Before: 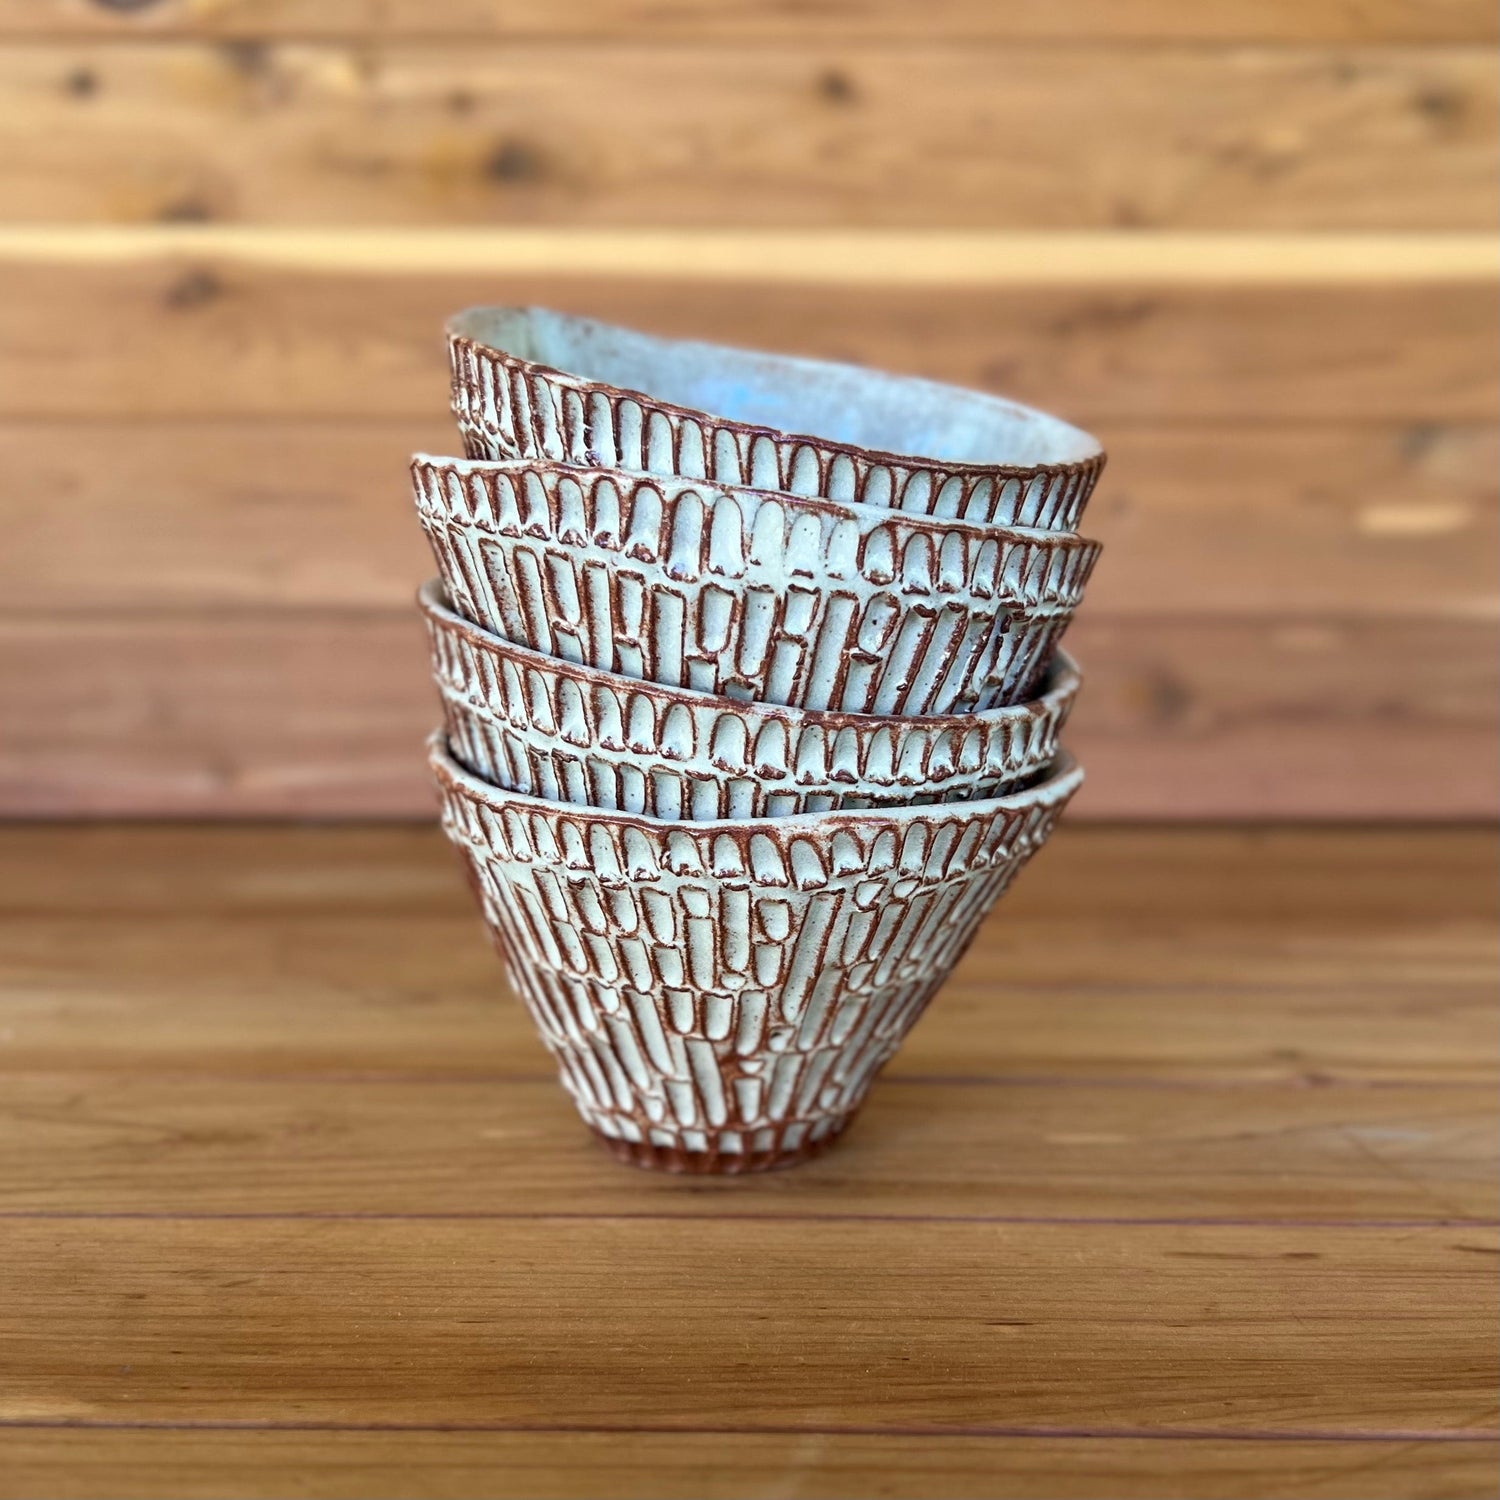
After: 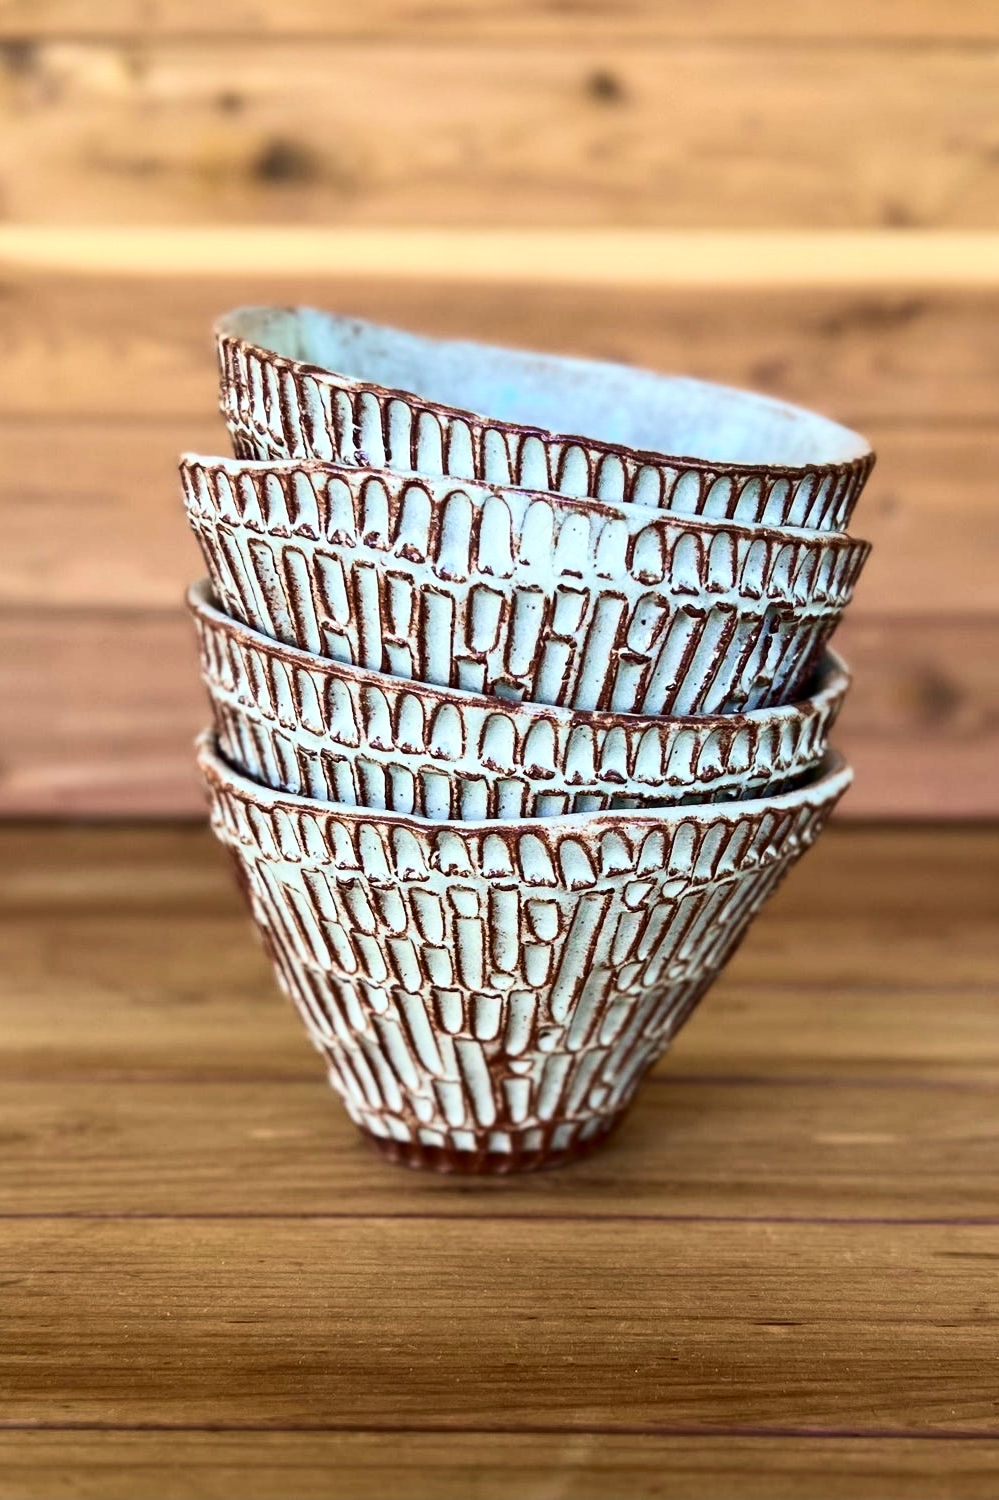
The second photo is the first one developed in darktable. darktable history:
contrast brightness saturation: contrast 0.28
velvia: on, module defaults
crop: left 15.419%, right 17.914%
